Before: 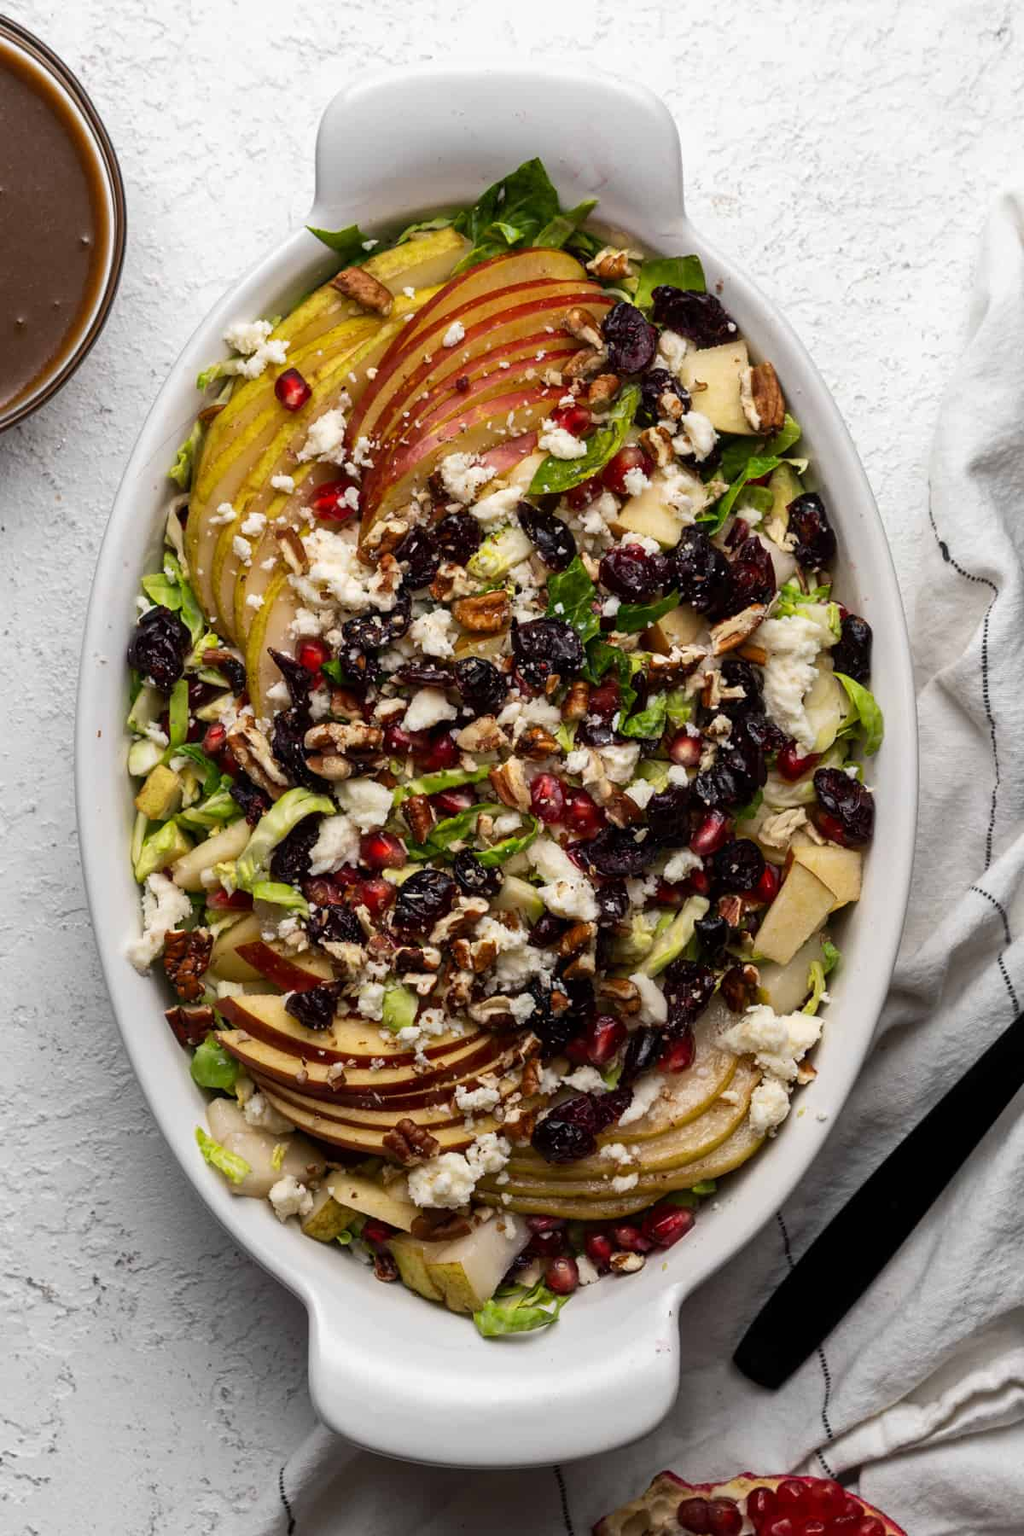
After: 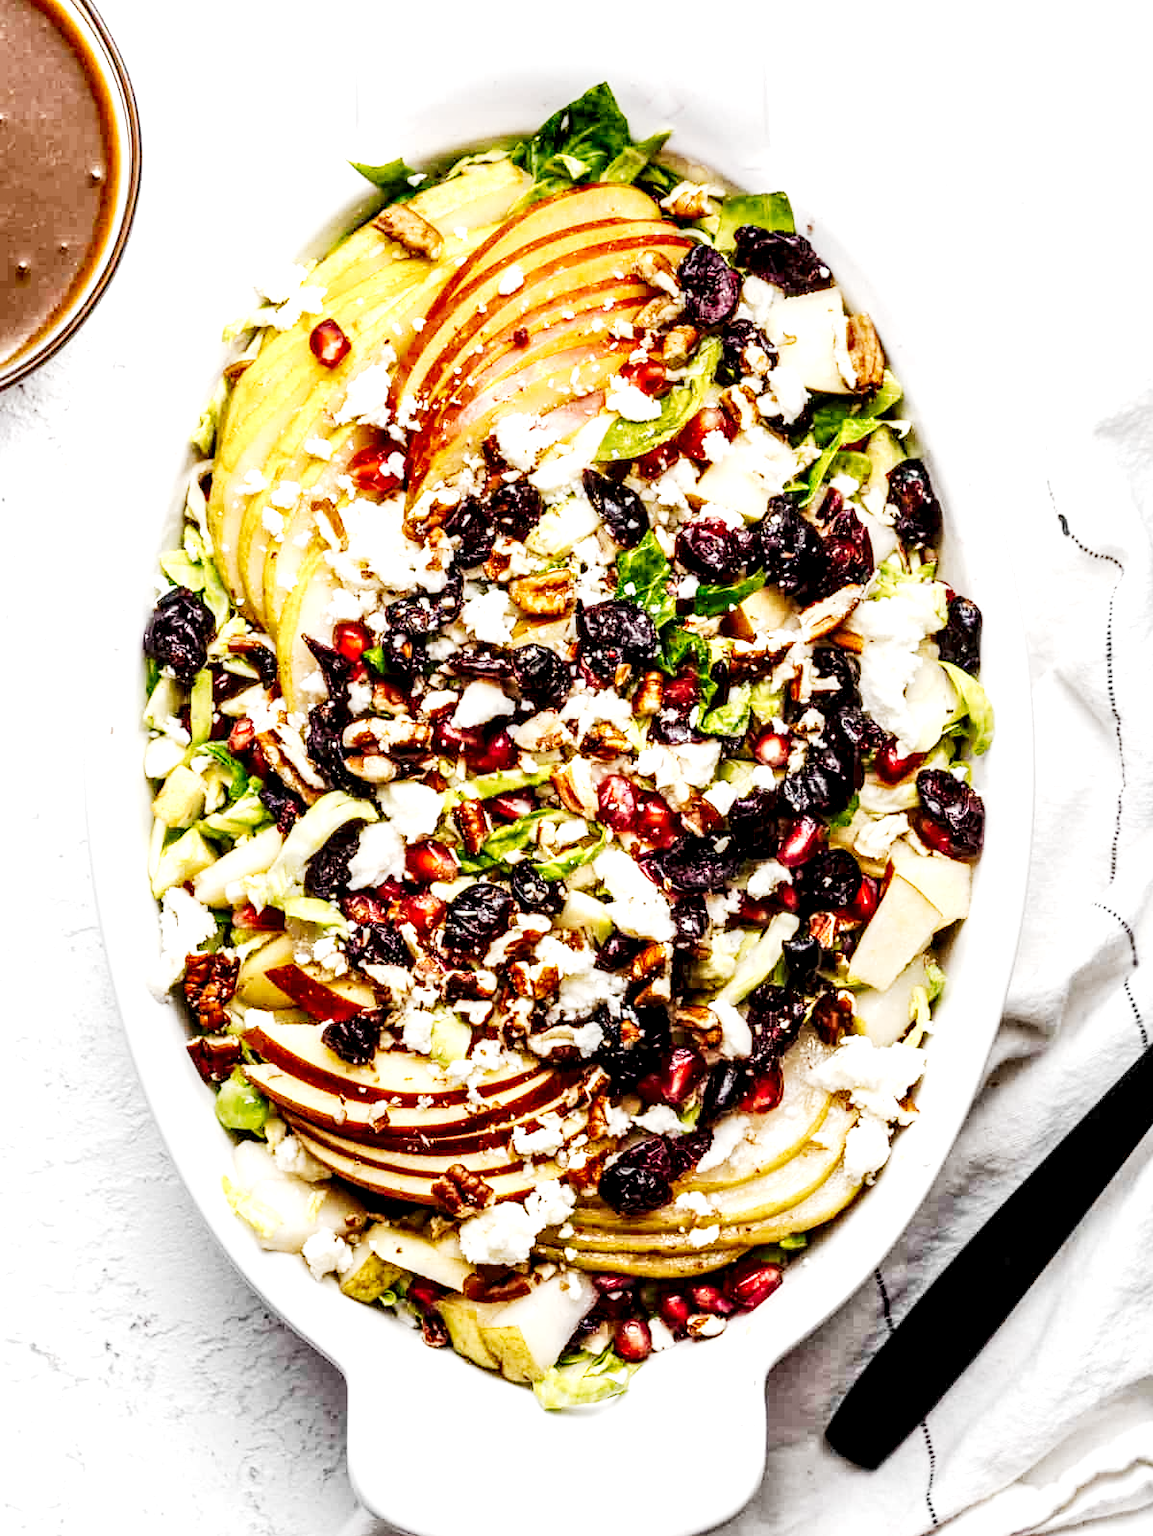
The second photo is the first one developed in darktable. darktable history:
local contrast: detail 203%
contrast equalizer: octaves 7, y [[0.6 ×6], [0.55 ×6], [0 ×6], [0 ×6], [0 ×6]], mix -0.3
exposure: black level correction 0.001, exposure 1.05 EV, compensate exposure bias true, compensate highlight preservation false
tone curve: curves: ch0 [(0, 0) (0.003, 0.004) (0.011, 0.015) (0.025, 0.034) (0.044, 0.061) (0.069, 0.095) (0.1, 0.137) (0.136, 0.187) (0.177, 0.244) (0.224, 0.308) (0.277, 0.415) (0.335, 0.532) (0.399, 0.642) (0.468, 0.747) (0.543, 0.829) (0.623, 0.886) (0.709, 0.924) (0.801, 0.951) (0.898, 0.975) (1, 1)], preserve colors none
crop and rotate: top 5.609%, bottom 5.609%
